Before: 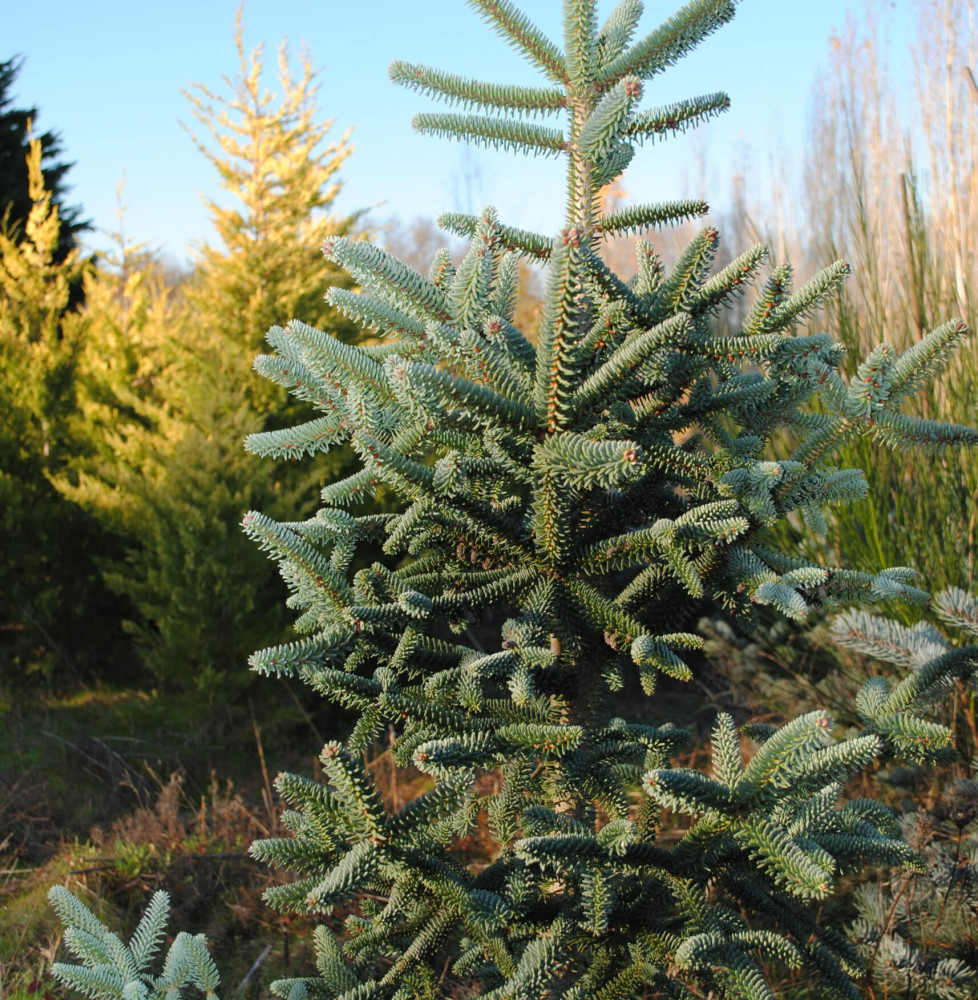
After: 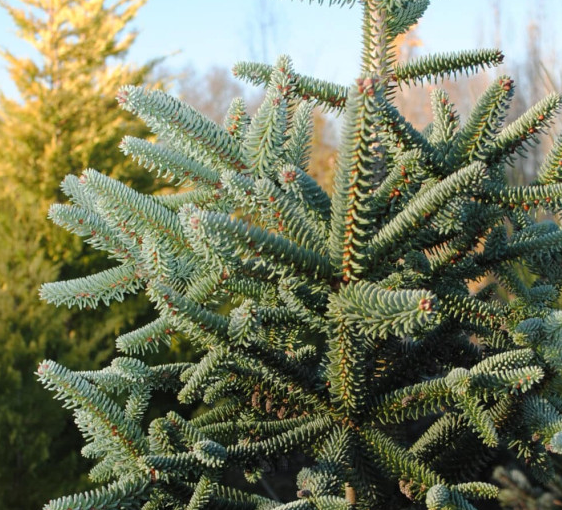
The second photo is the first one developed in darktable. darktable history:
crop: left 20.972%, top 15.147%, right 21.474%, bottom 33.841%
